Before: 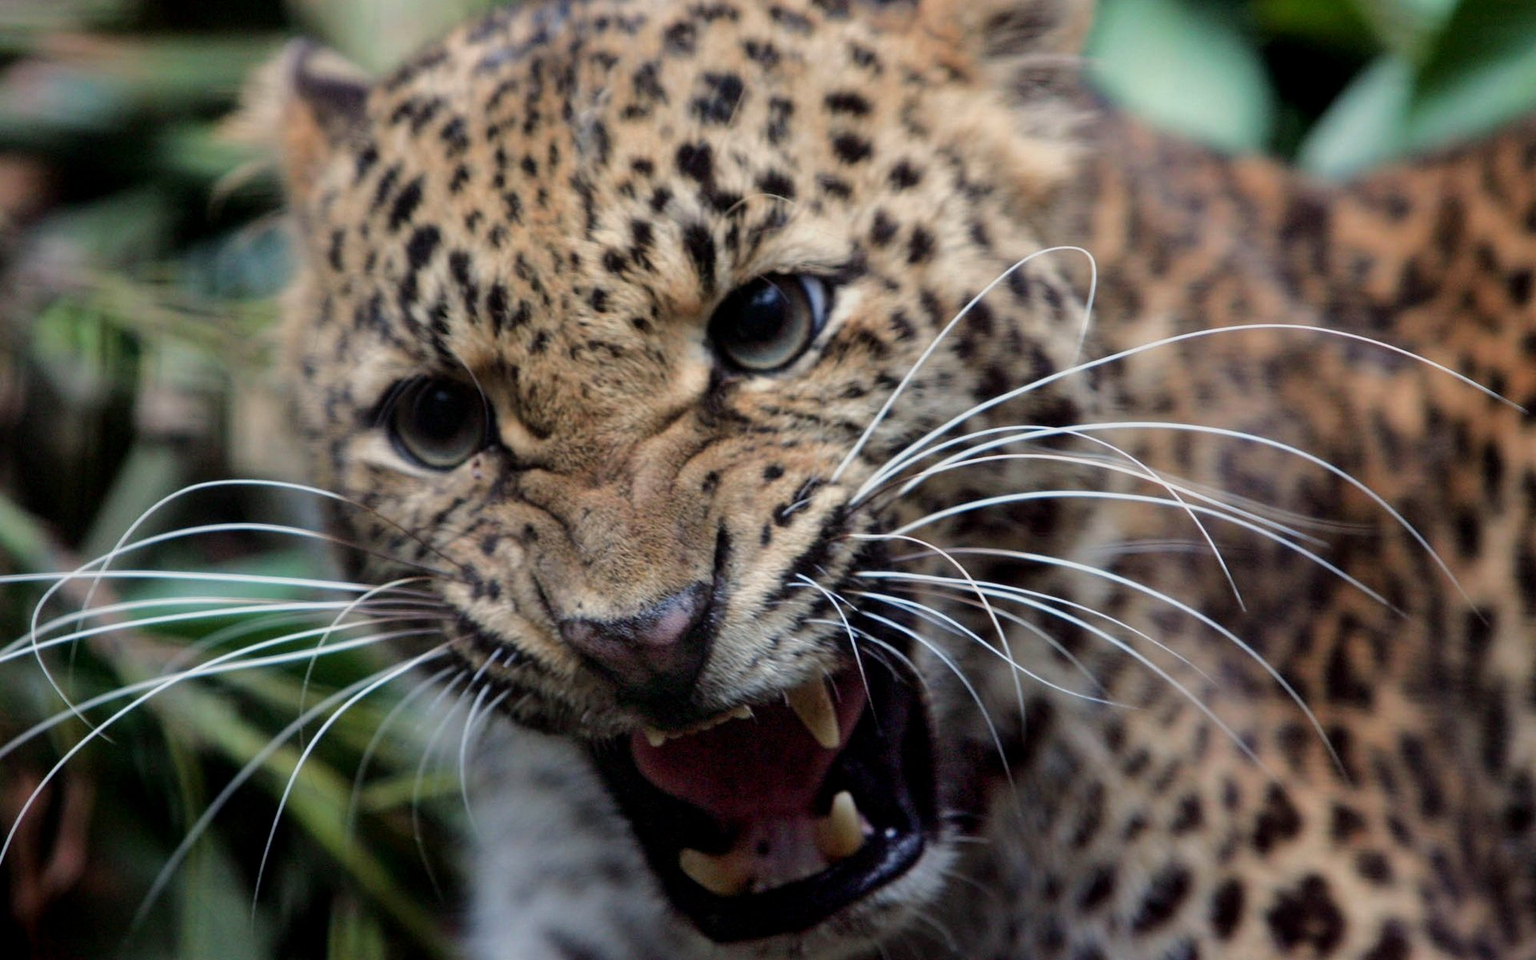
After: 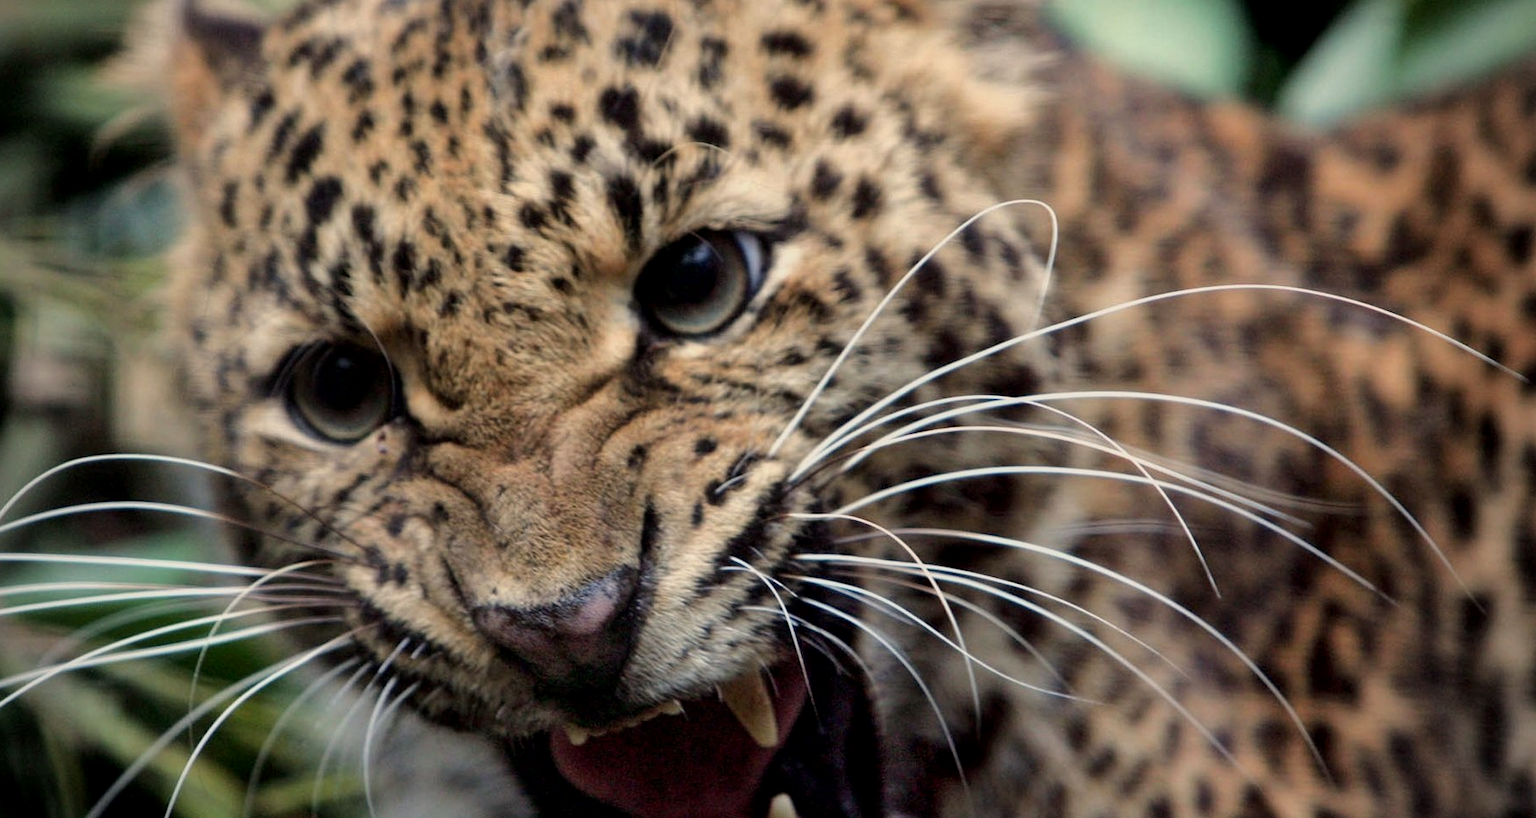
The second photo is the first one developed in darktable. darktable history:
vignetting: fall-off radius 60.8%
local contrast: mode bilateral grid, contrast 20, coarseness 49, detail 119%, midtone range 0.2
crop: left 8.229%, top 6.592%, bottom 15.202%
color calibration: x 0.327, y 0.343, temperature 5616.58 K
shadows and highlights: radius 332.72, shadows 55.03, highlights -99.53, compress 94.45%, soften with gaussian
